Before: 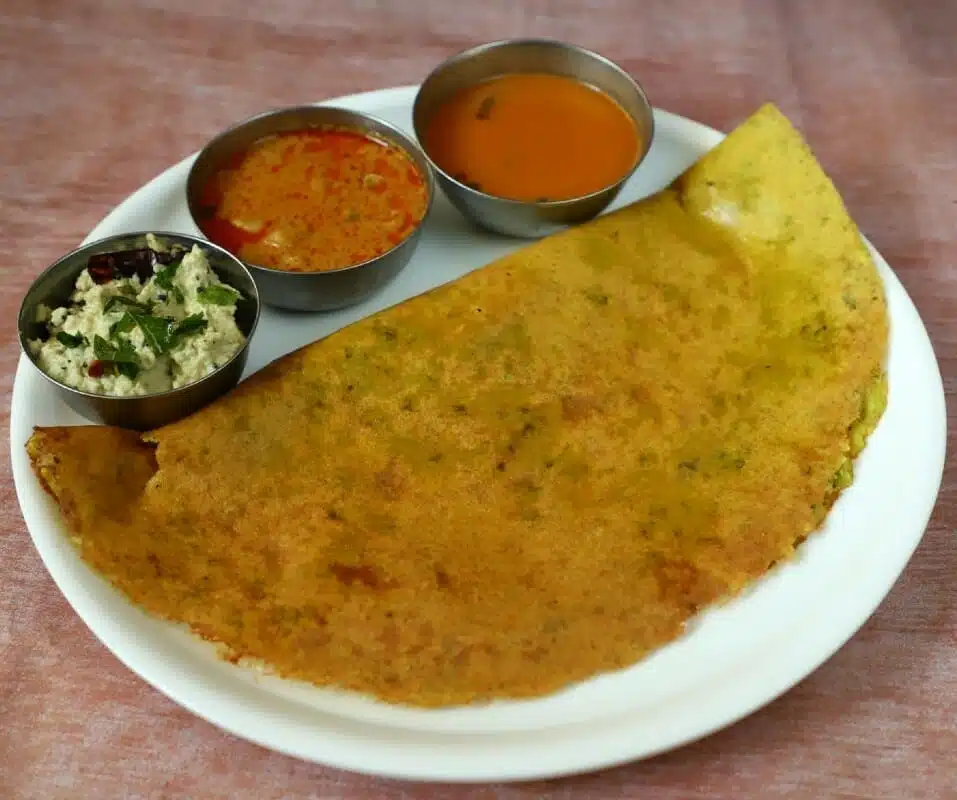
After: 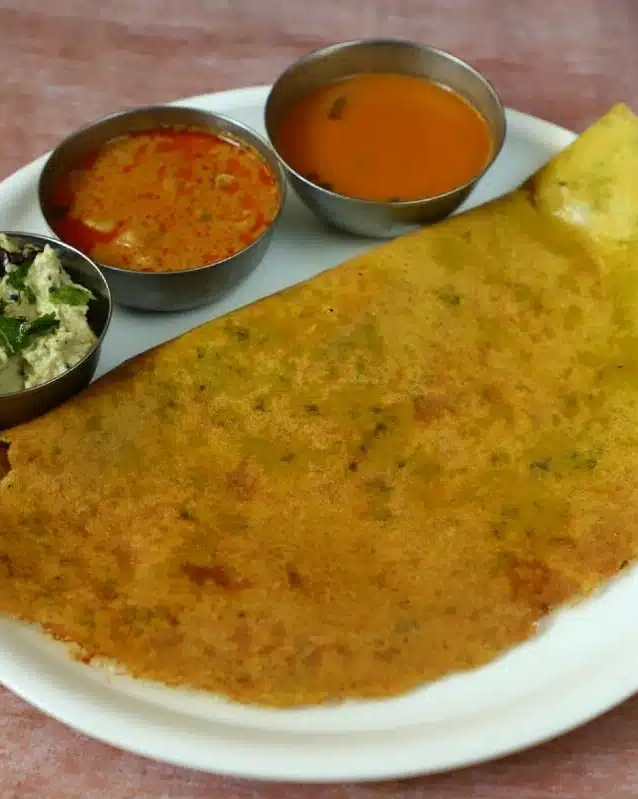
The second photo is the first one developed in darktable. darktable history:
crop and rotate: left 15.53%, right 17.726%
